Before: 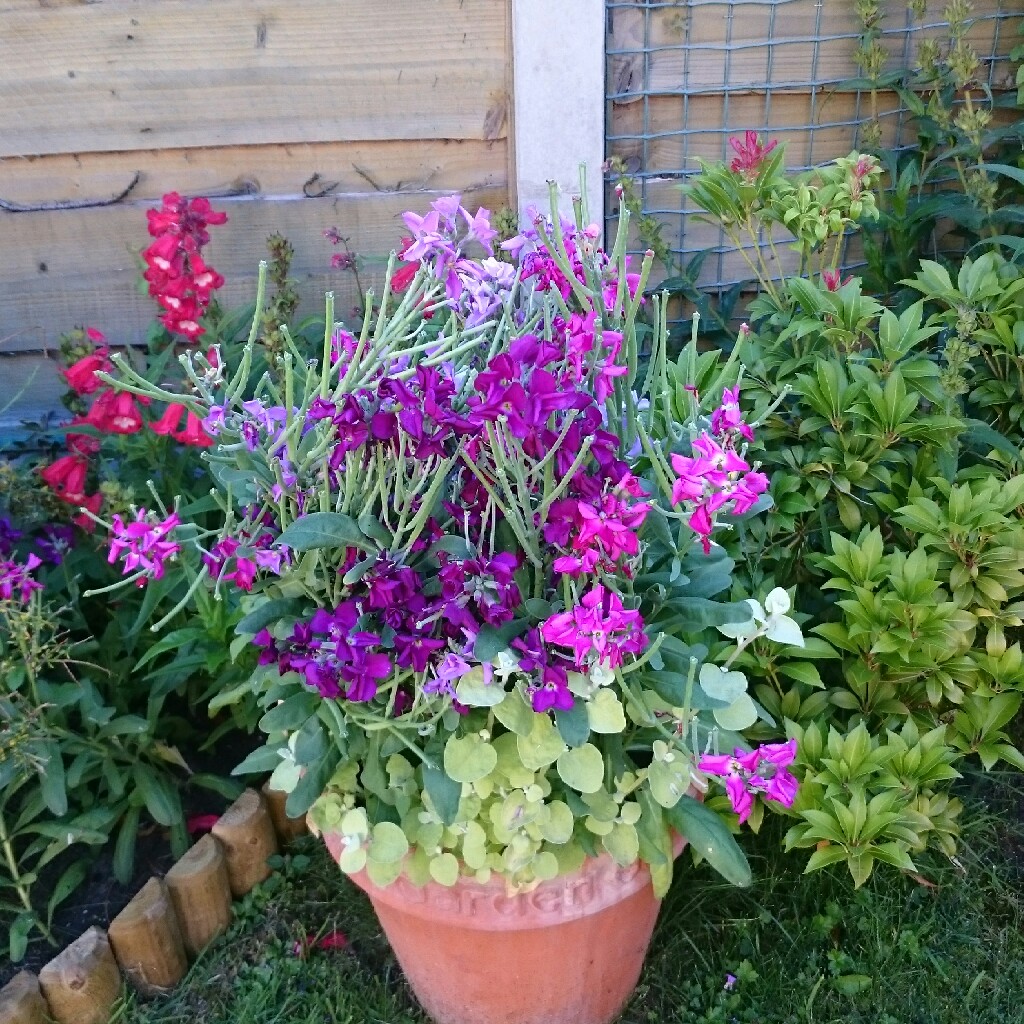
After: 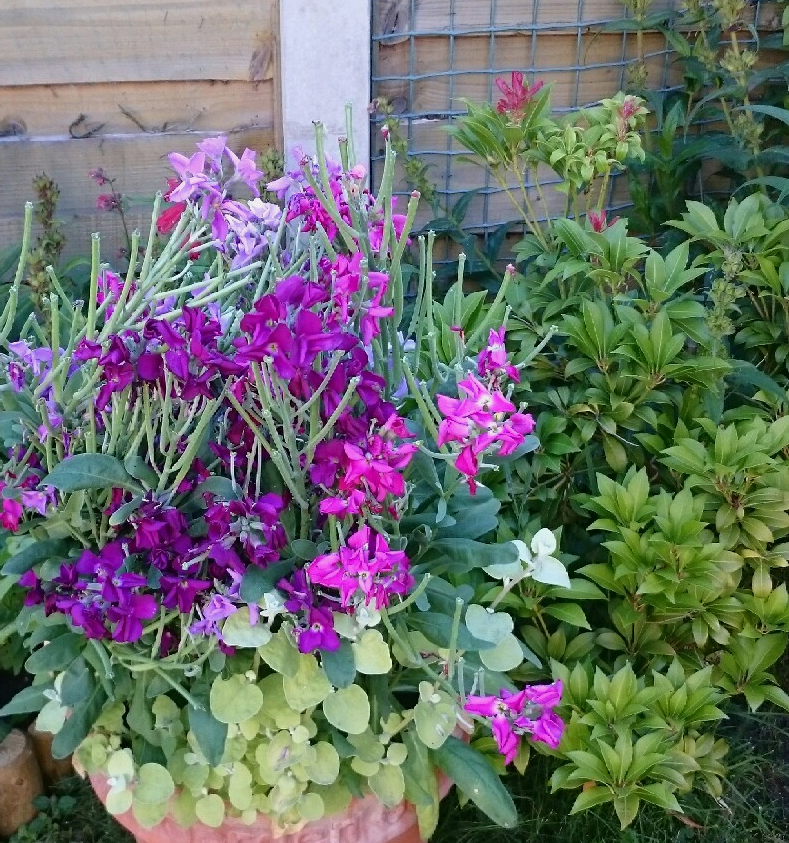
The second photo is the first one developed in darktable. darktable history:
tone equalizer: mask exposure compensation -0.514 EV
crop: left 22.902%, top 5.825%, bottom 11.828%
exposure: exposure -0.169 EV, compensate highlight preservation false
